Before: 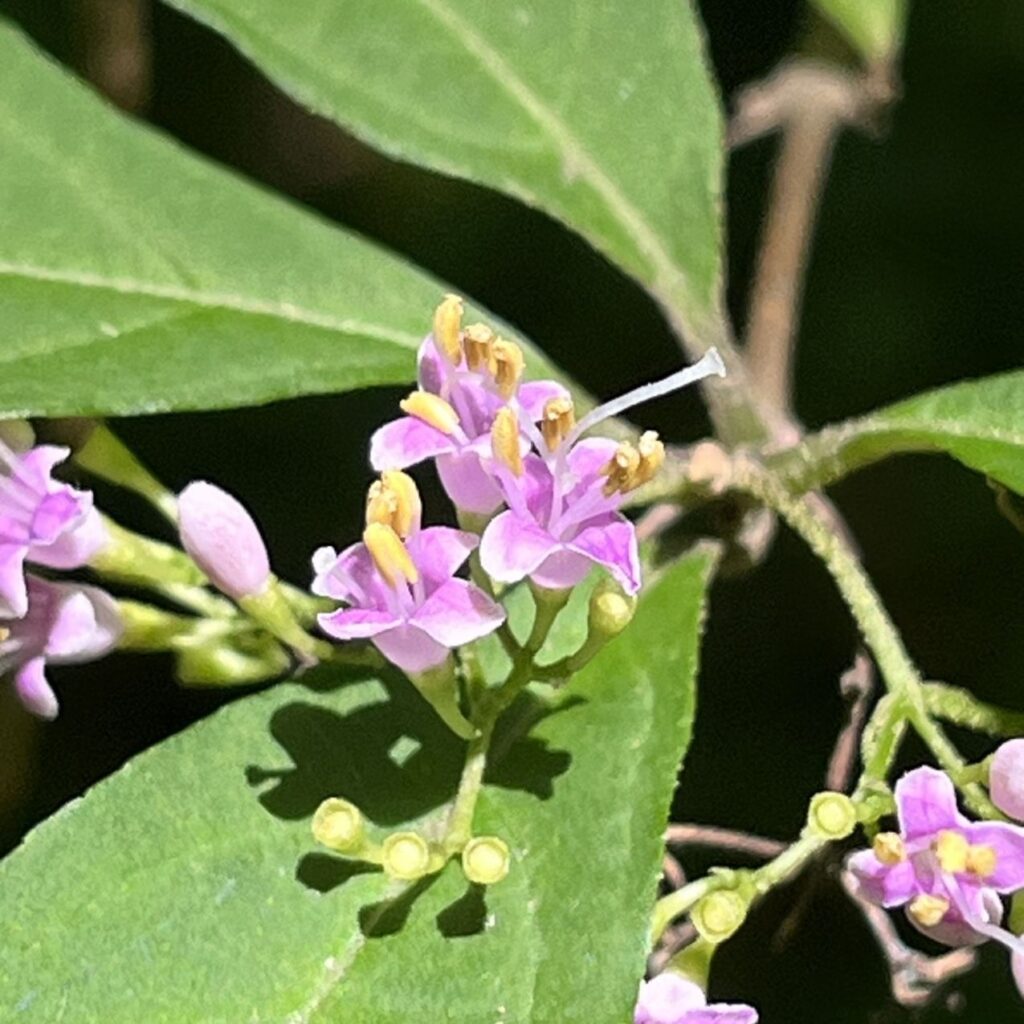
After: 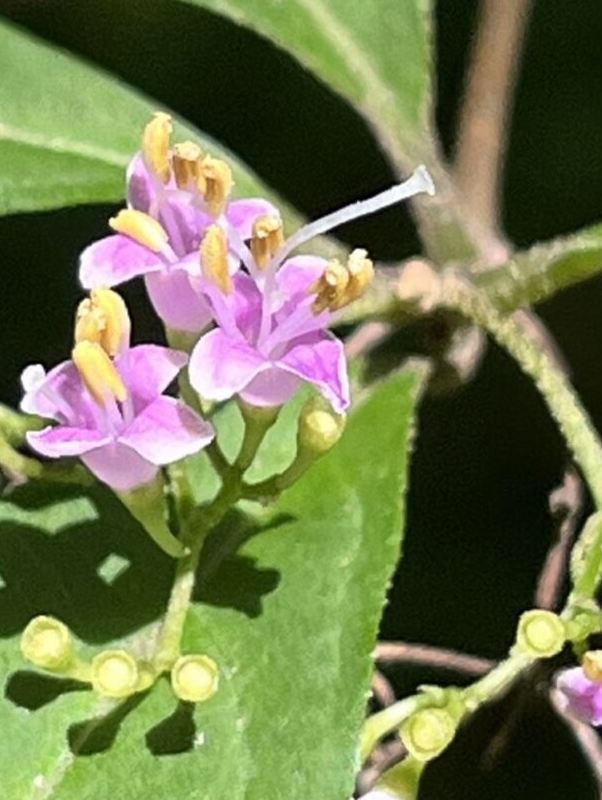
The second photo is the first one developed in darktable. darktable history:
crop and rotate: left 28.487%, top 17.847%, right 12.638%, bottom 3.974%
